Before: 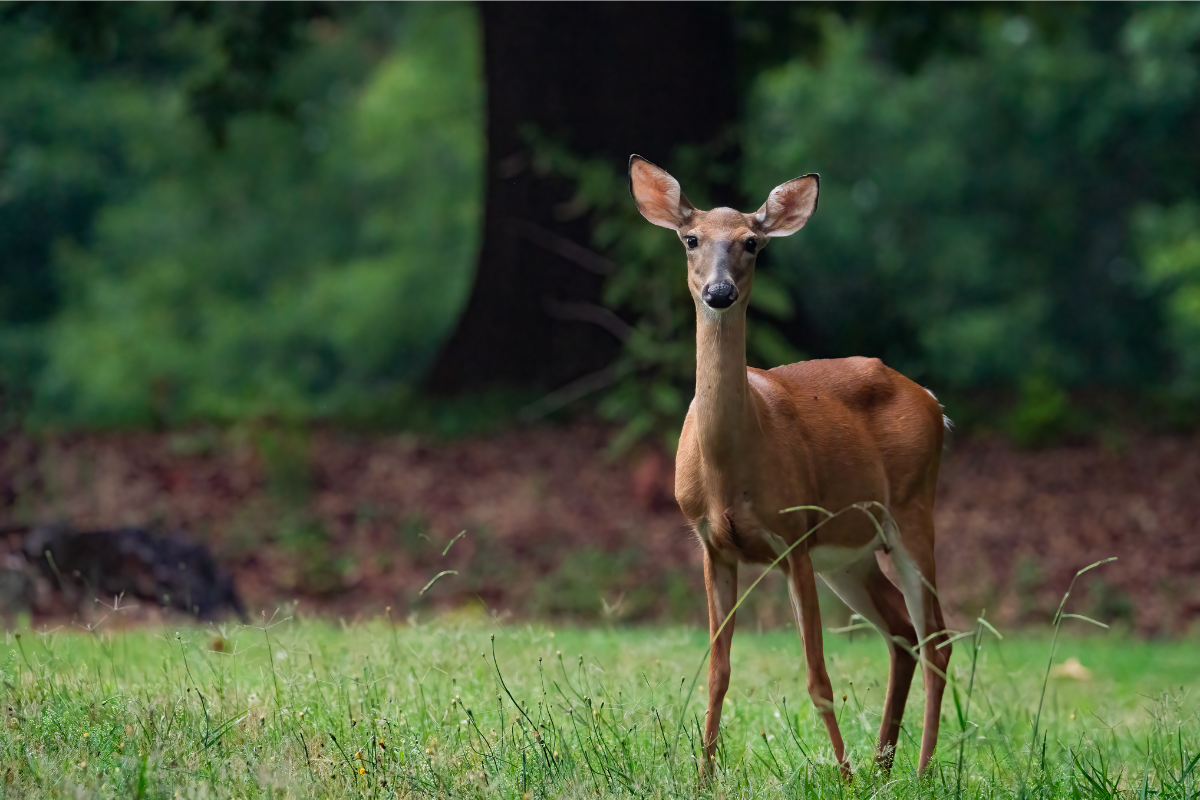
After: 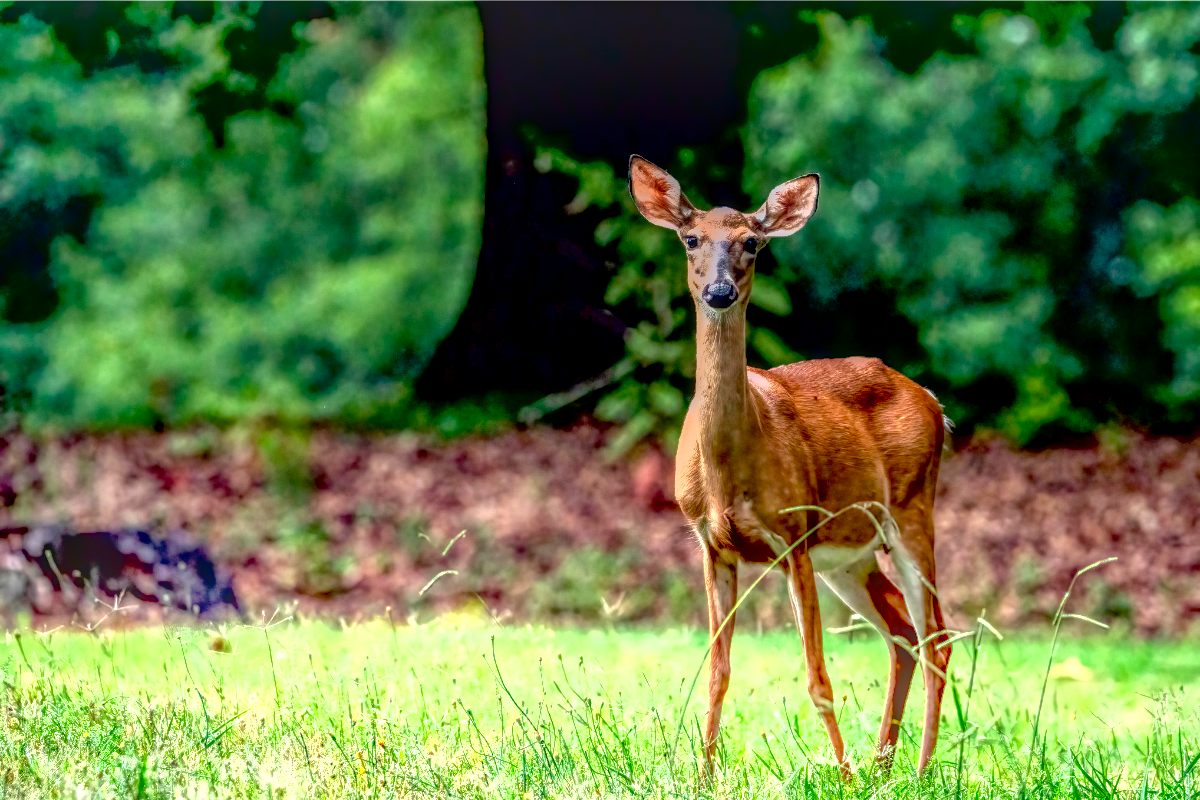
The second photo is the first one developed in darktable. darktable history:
exposure: black level correction 0.016, exposure 1.774 EV, compensate highlight preservation false
local contrast: highlights 0%, shadows 0%, detail 200%, midtone range 0.25
